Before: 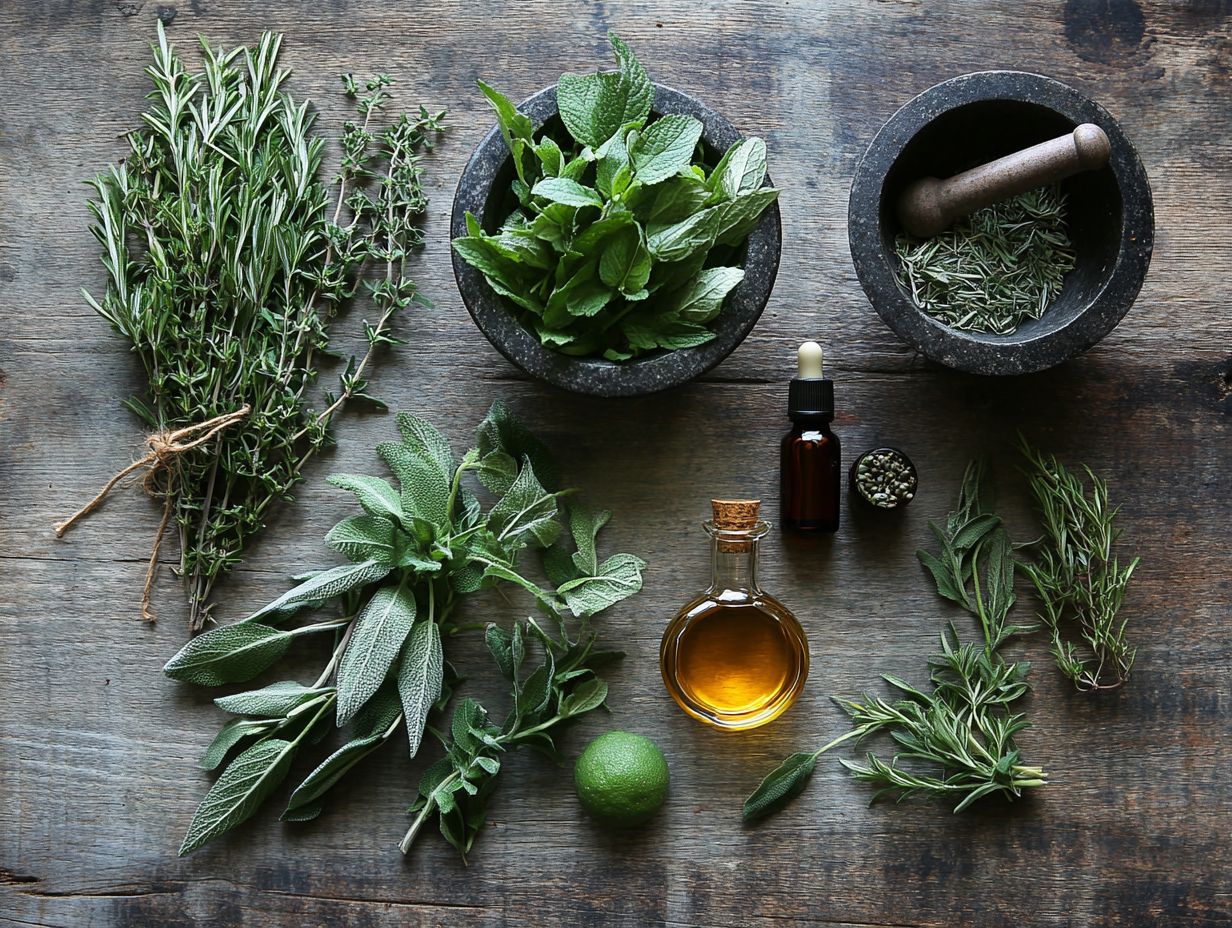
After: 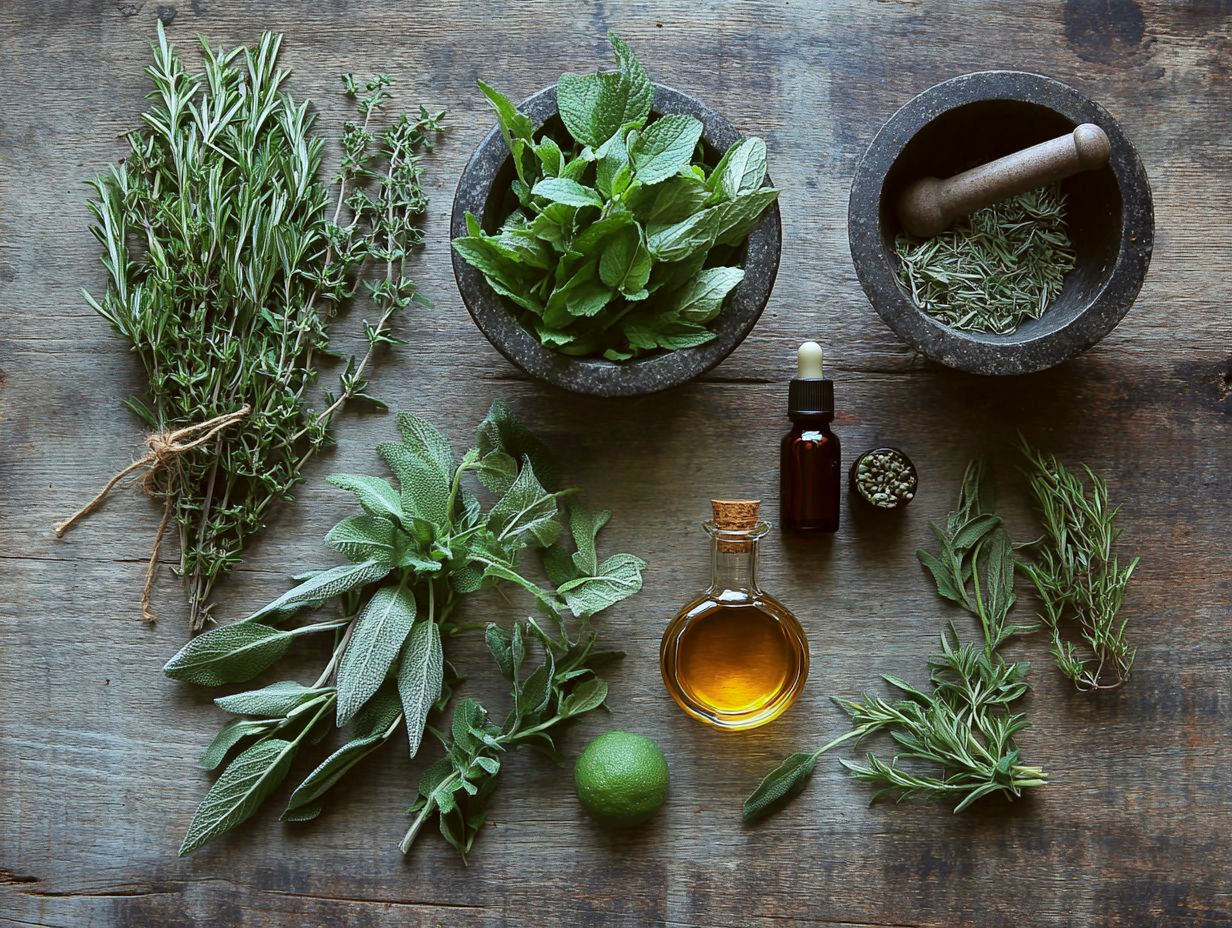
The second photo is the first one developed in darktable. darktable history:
color correction: highlights a* -5.06, highlights b* -4.41, shadows a* 4.08, shadows b* 4.39
shadows and highlights: on, module defaults
